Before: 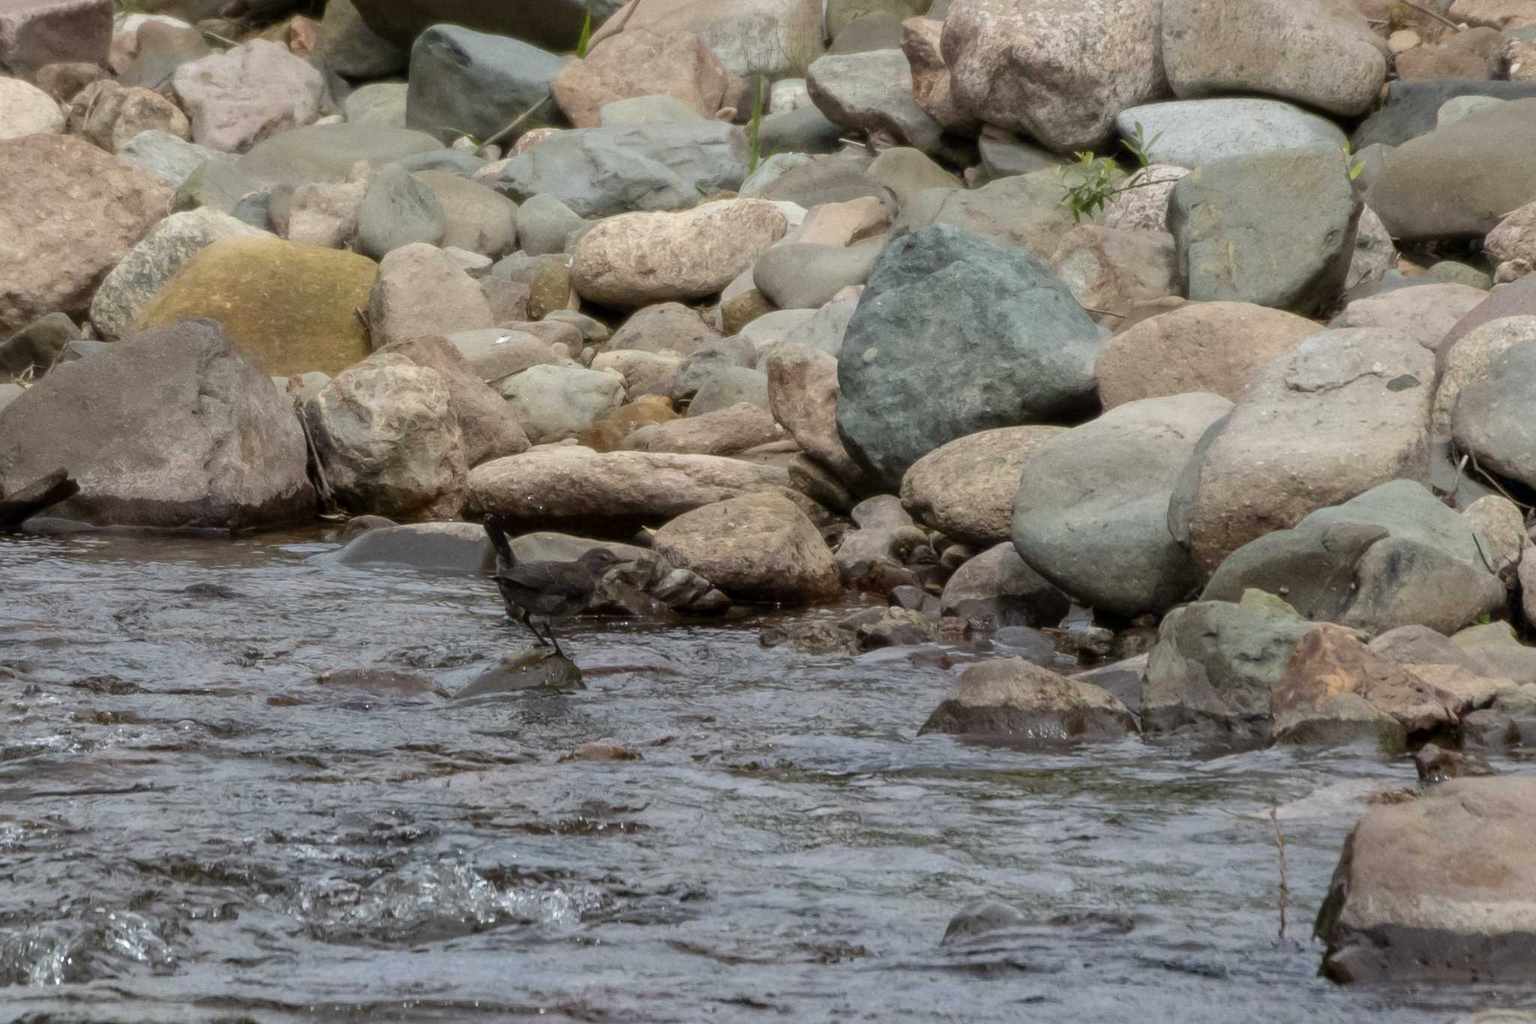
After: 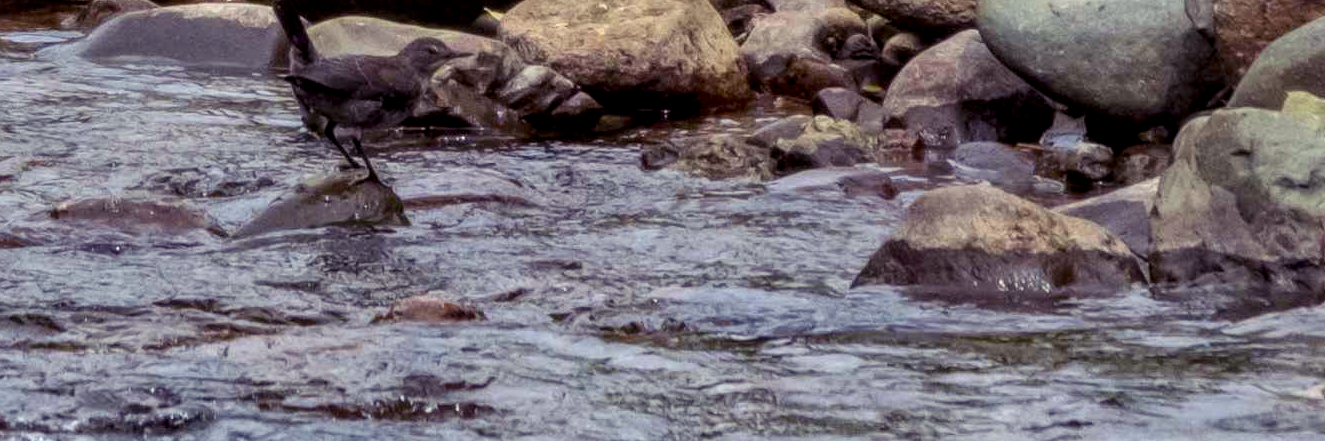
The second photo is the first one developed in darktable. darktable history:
local contrast: detail 150%
color balance rgb: shadows lift › luminance -21.944%, shadows lift › chroma 8.913%, shadows lift › hue 285.04°, linear chroma grading › shadows 15.583%, perceptual saturation grading › global saturation 29.7%
crop: left 18.207%, top 50.828%, right 17.071%, bottom 16.795%
contrast brightness saturation: contrast 0.032, brightness 0.058, saturation 0.121
shadows and highlights: radius 125.58, shadows 30.34, highlights -30.86, low approximation 0.01, soften with gaussian
